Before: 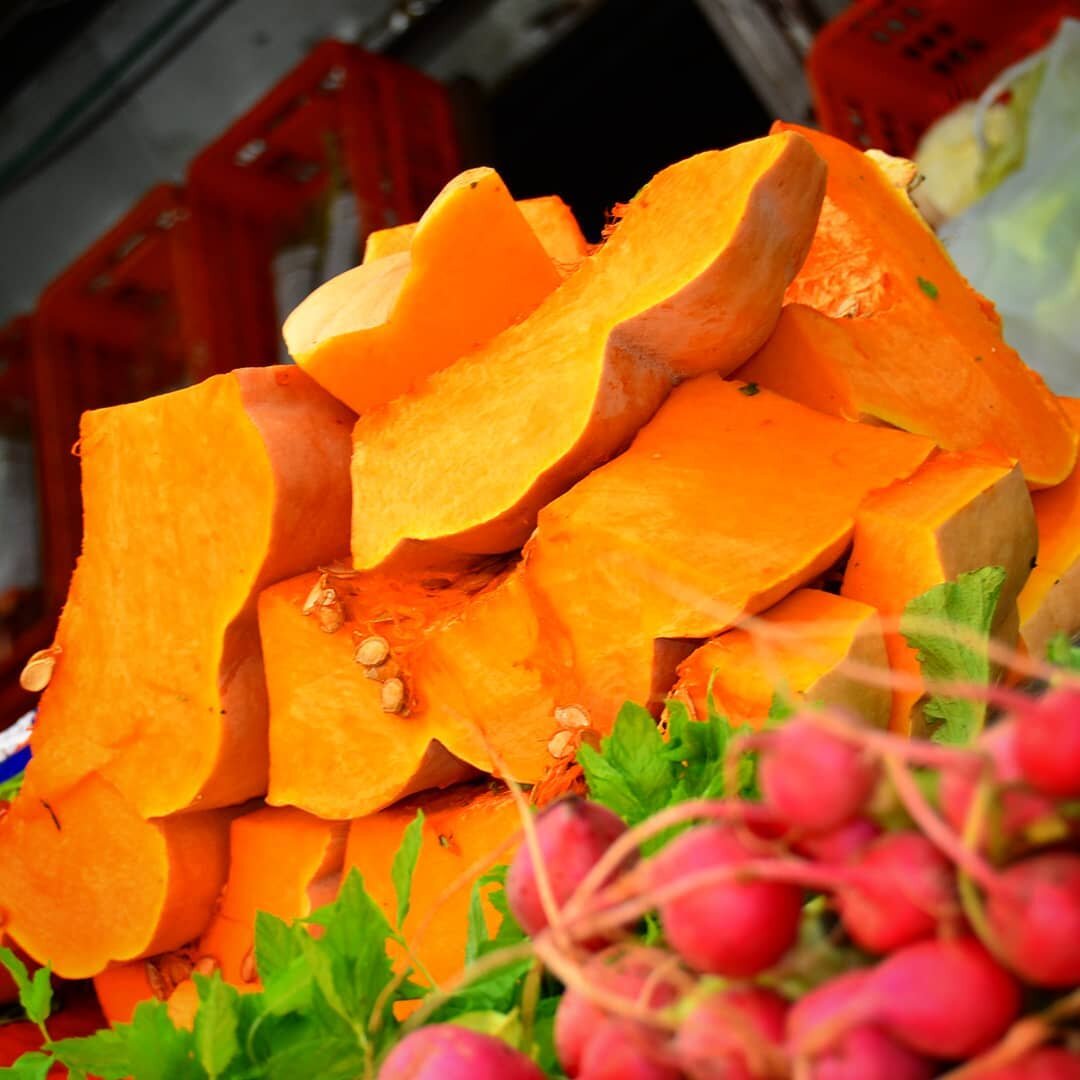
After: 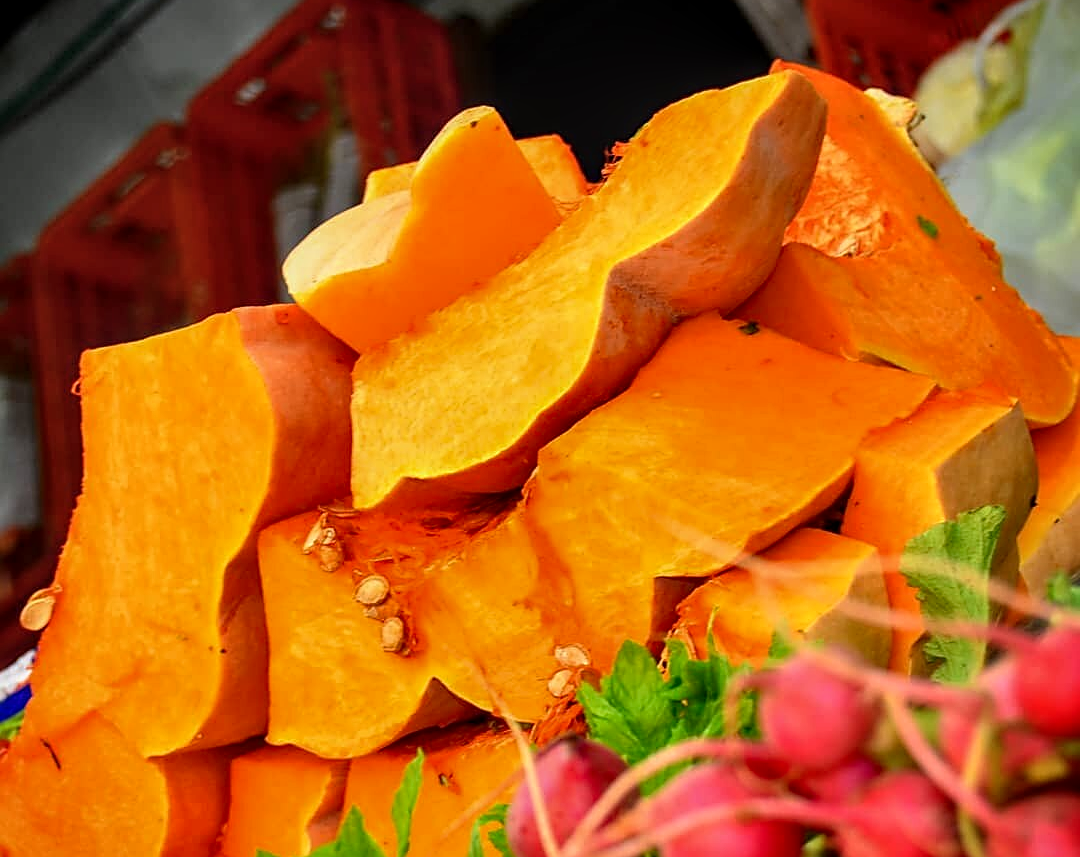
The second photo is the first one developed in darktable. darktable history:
shadows and highlights: radius 107.34, shadows 23.42, highlights -59.19, low approximation 0.01, soften with gaussian
crop and rotate: top 5.668%, bottom 14.92%
local contrast: on, module defaults
sharpen: on, module defaults
